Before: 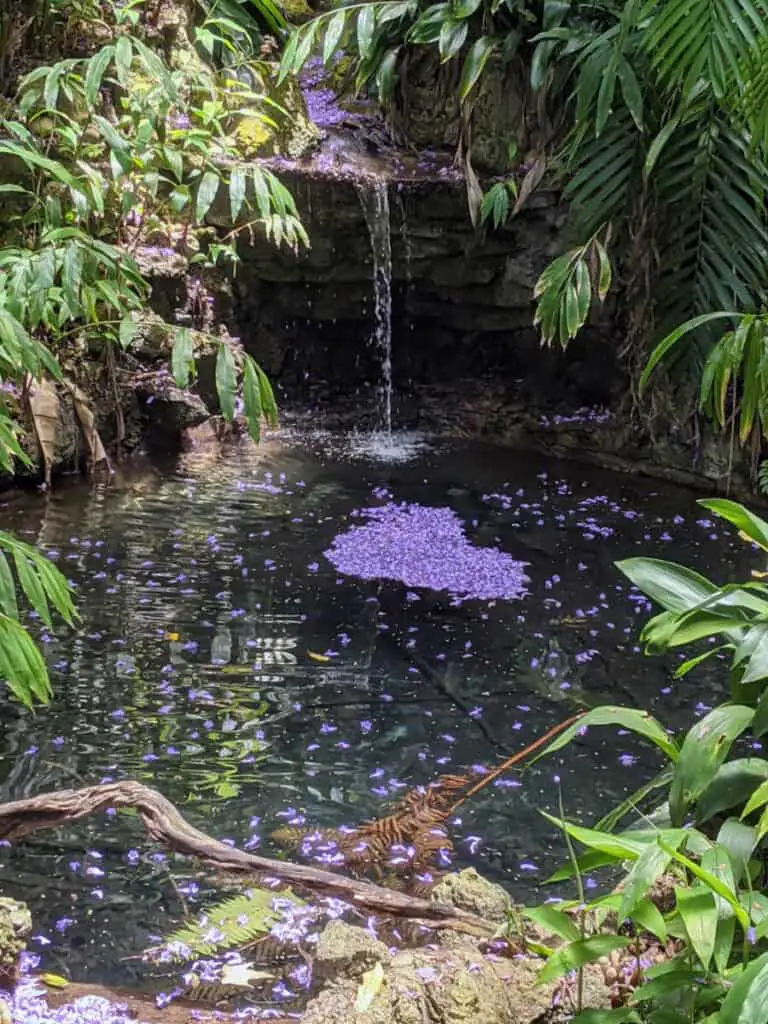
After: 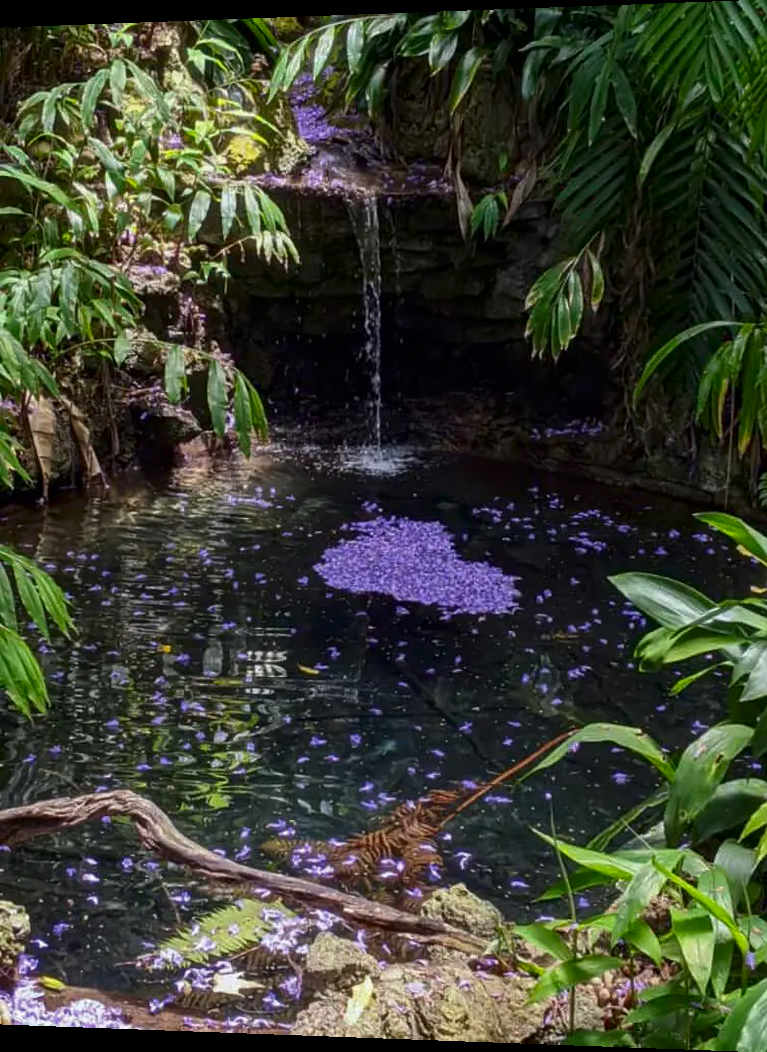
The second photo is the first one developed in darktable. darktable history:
rotate and perspective: lens shift (horizontal) -0.055, automatic cropping off
contrast brightness saturation: brightness -0.2, saturation 0.08
